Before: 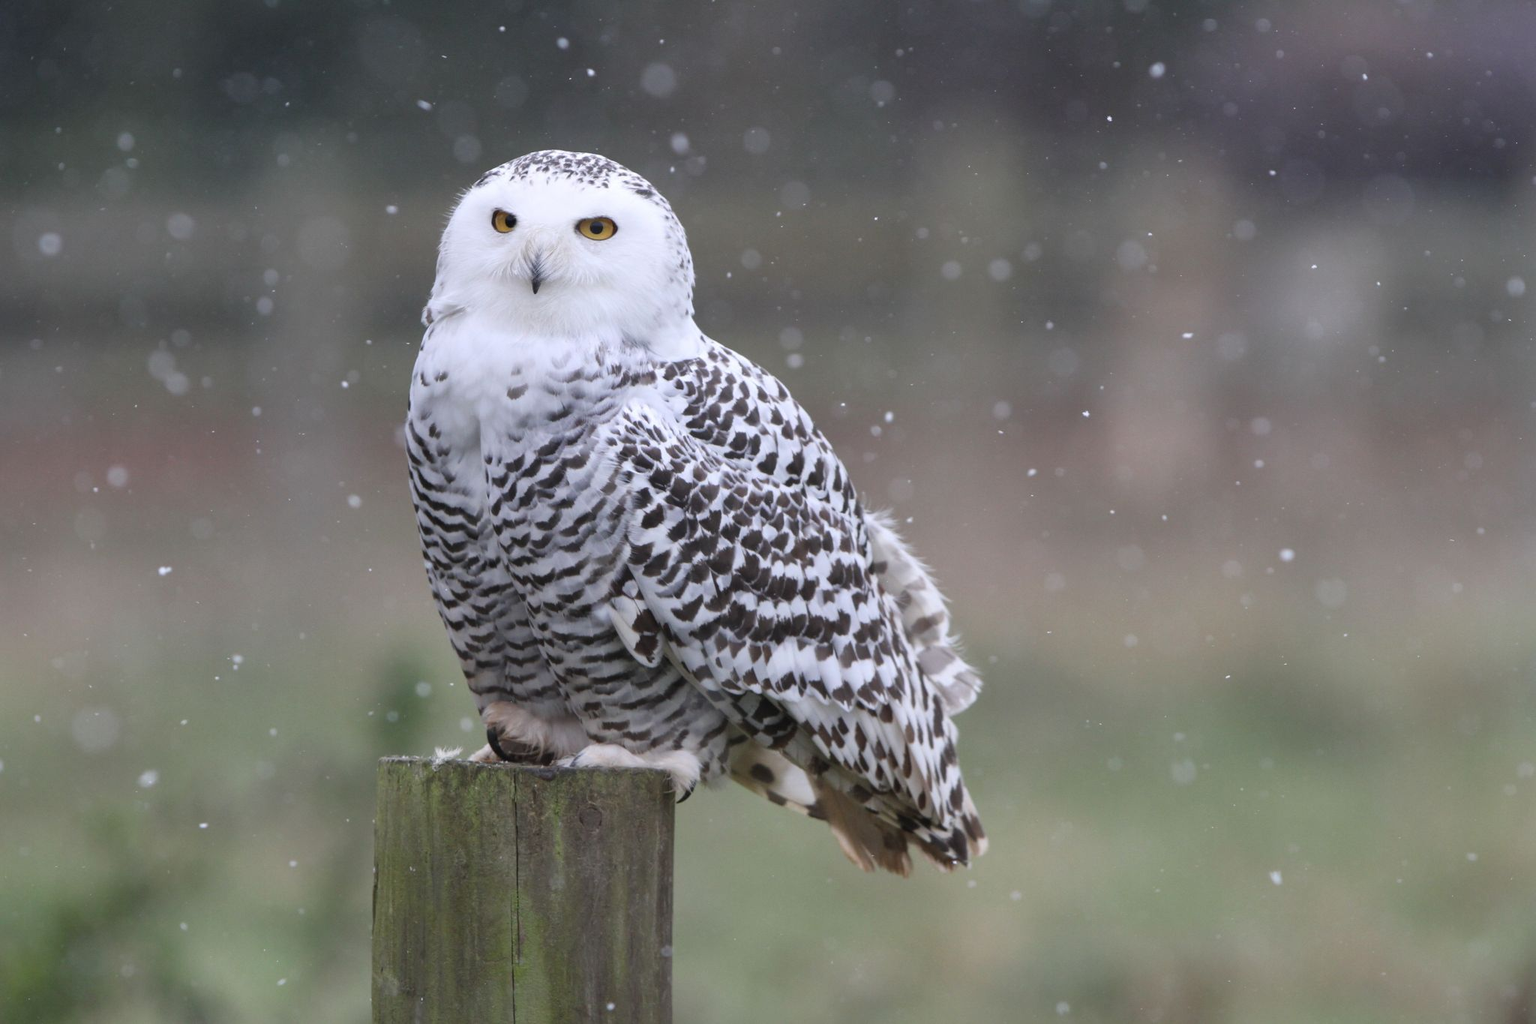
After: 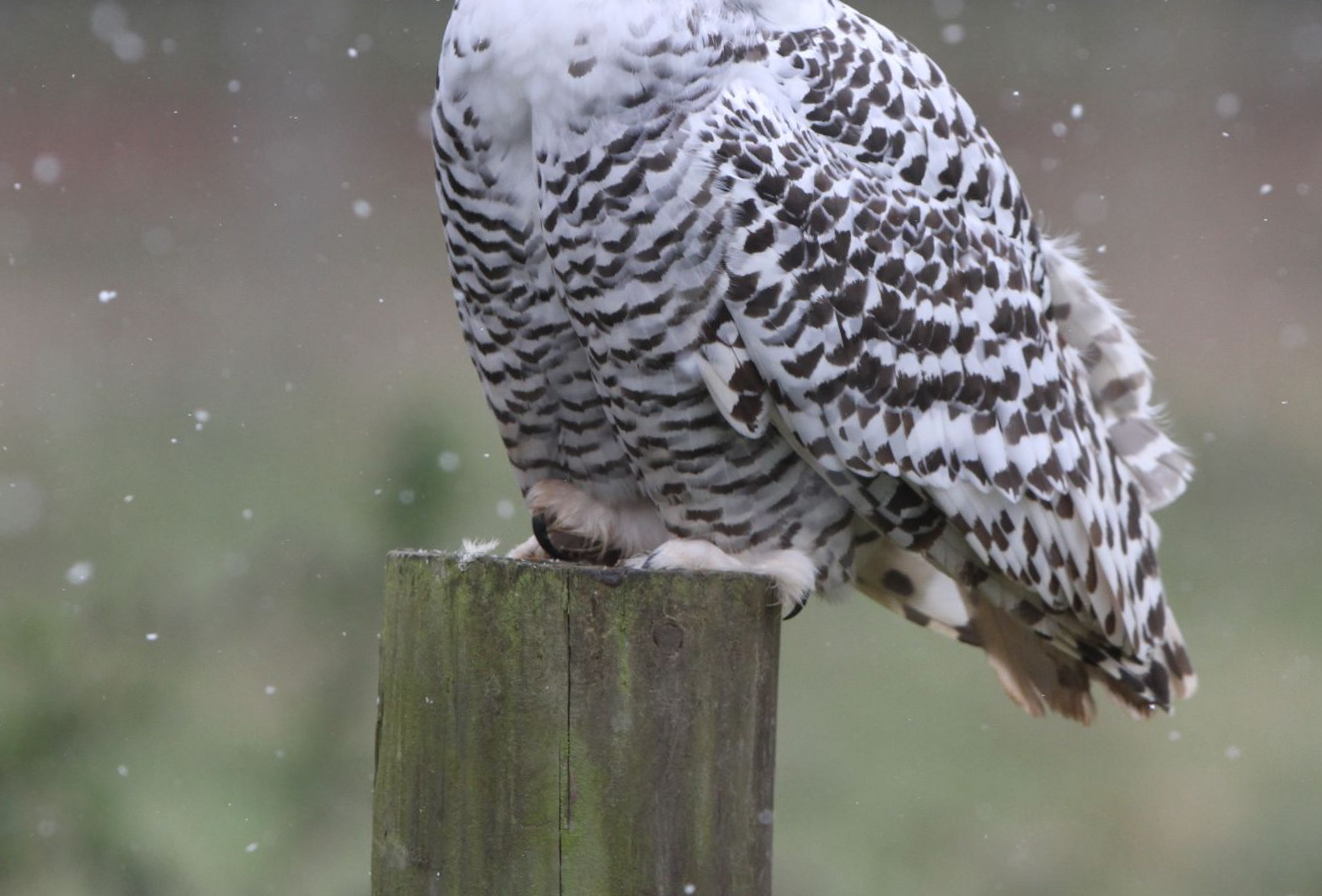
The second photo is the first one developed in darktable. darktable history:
crop and rotate: angle -1.19°, left 4.058%, top 32.325%, right 29.379%
